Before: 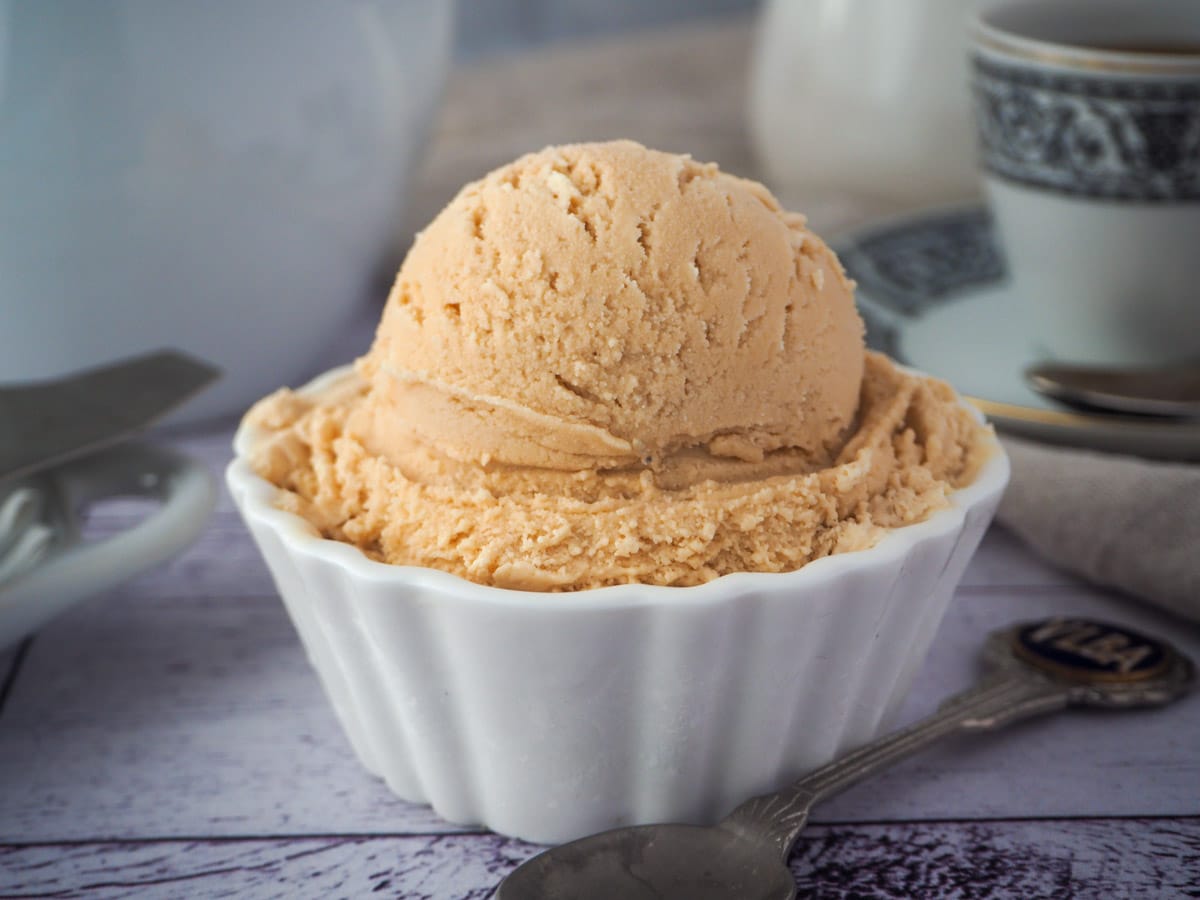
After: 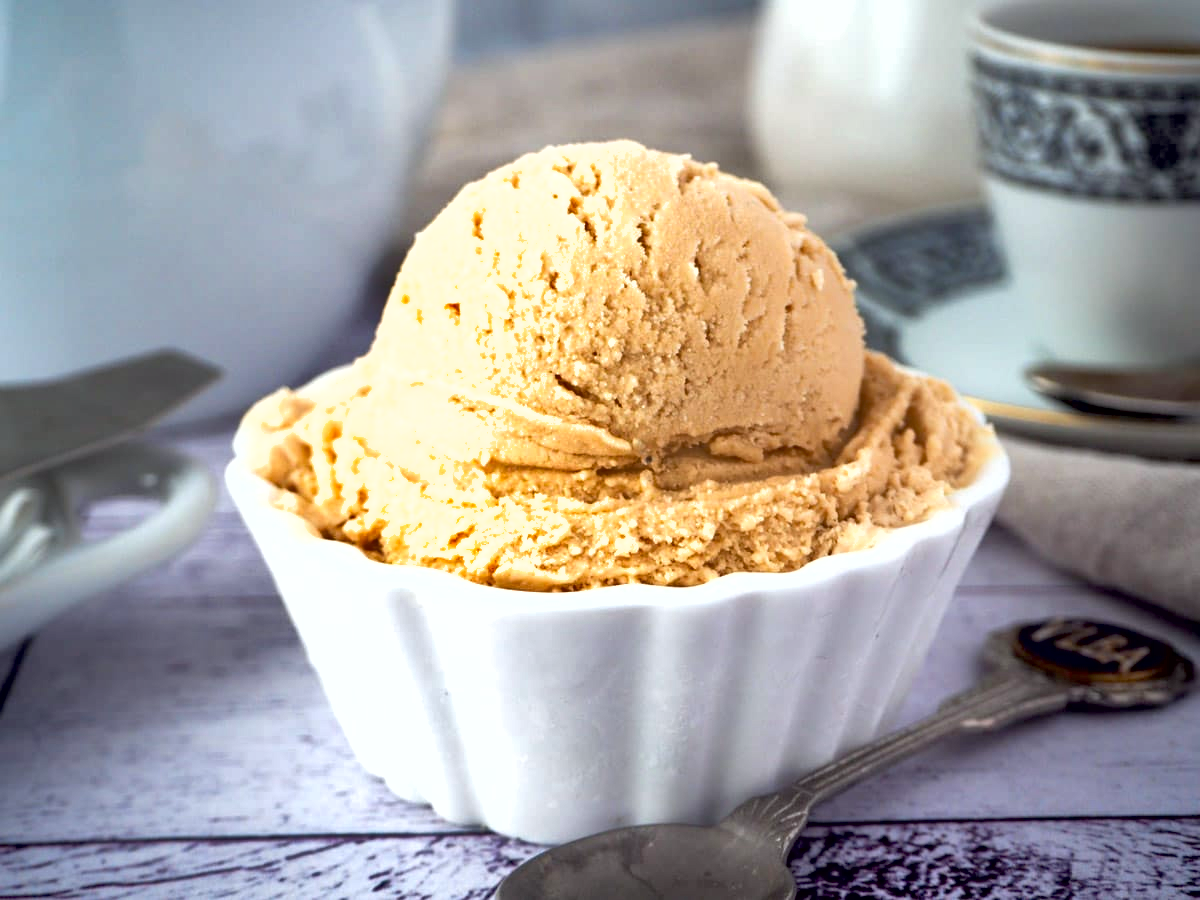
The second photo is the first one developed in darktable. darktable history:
shadows and highlights: low approximation 0.01, soften with gaussian
white balance: red 0.986, blue 1.01
exposure: black level correction 0.01, exposure 1 EV, compensate highlight preservation false
